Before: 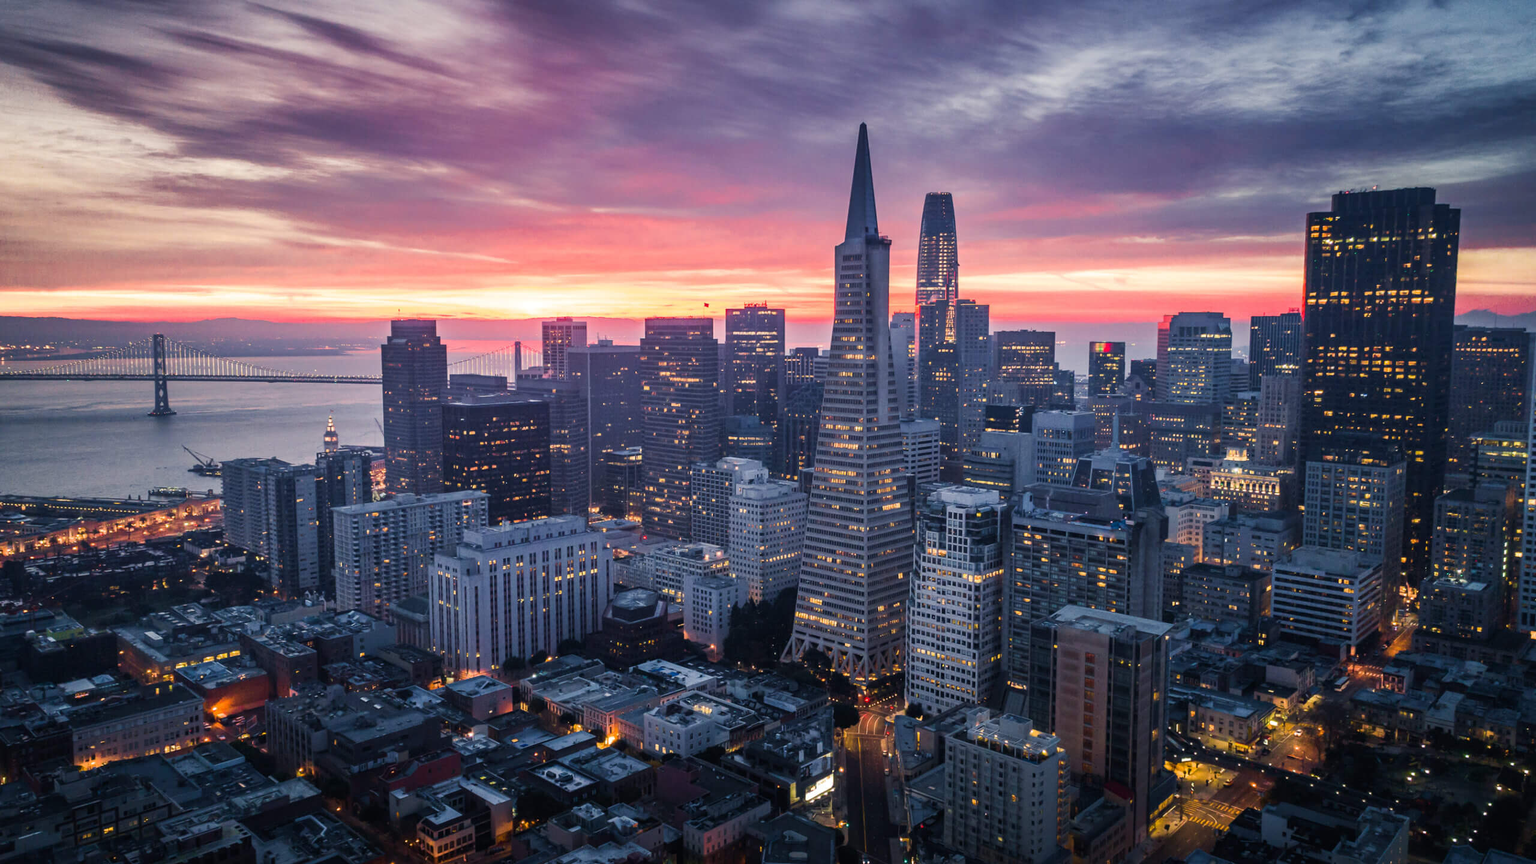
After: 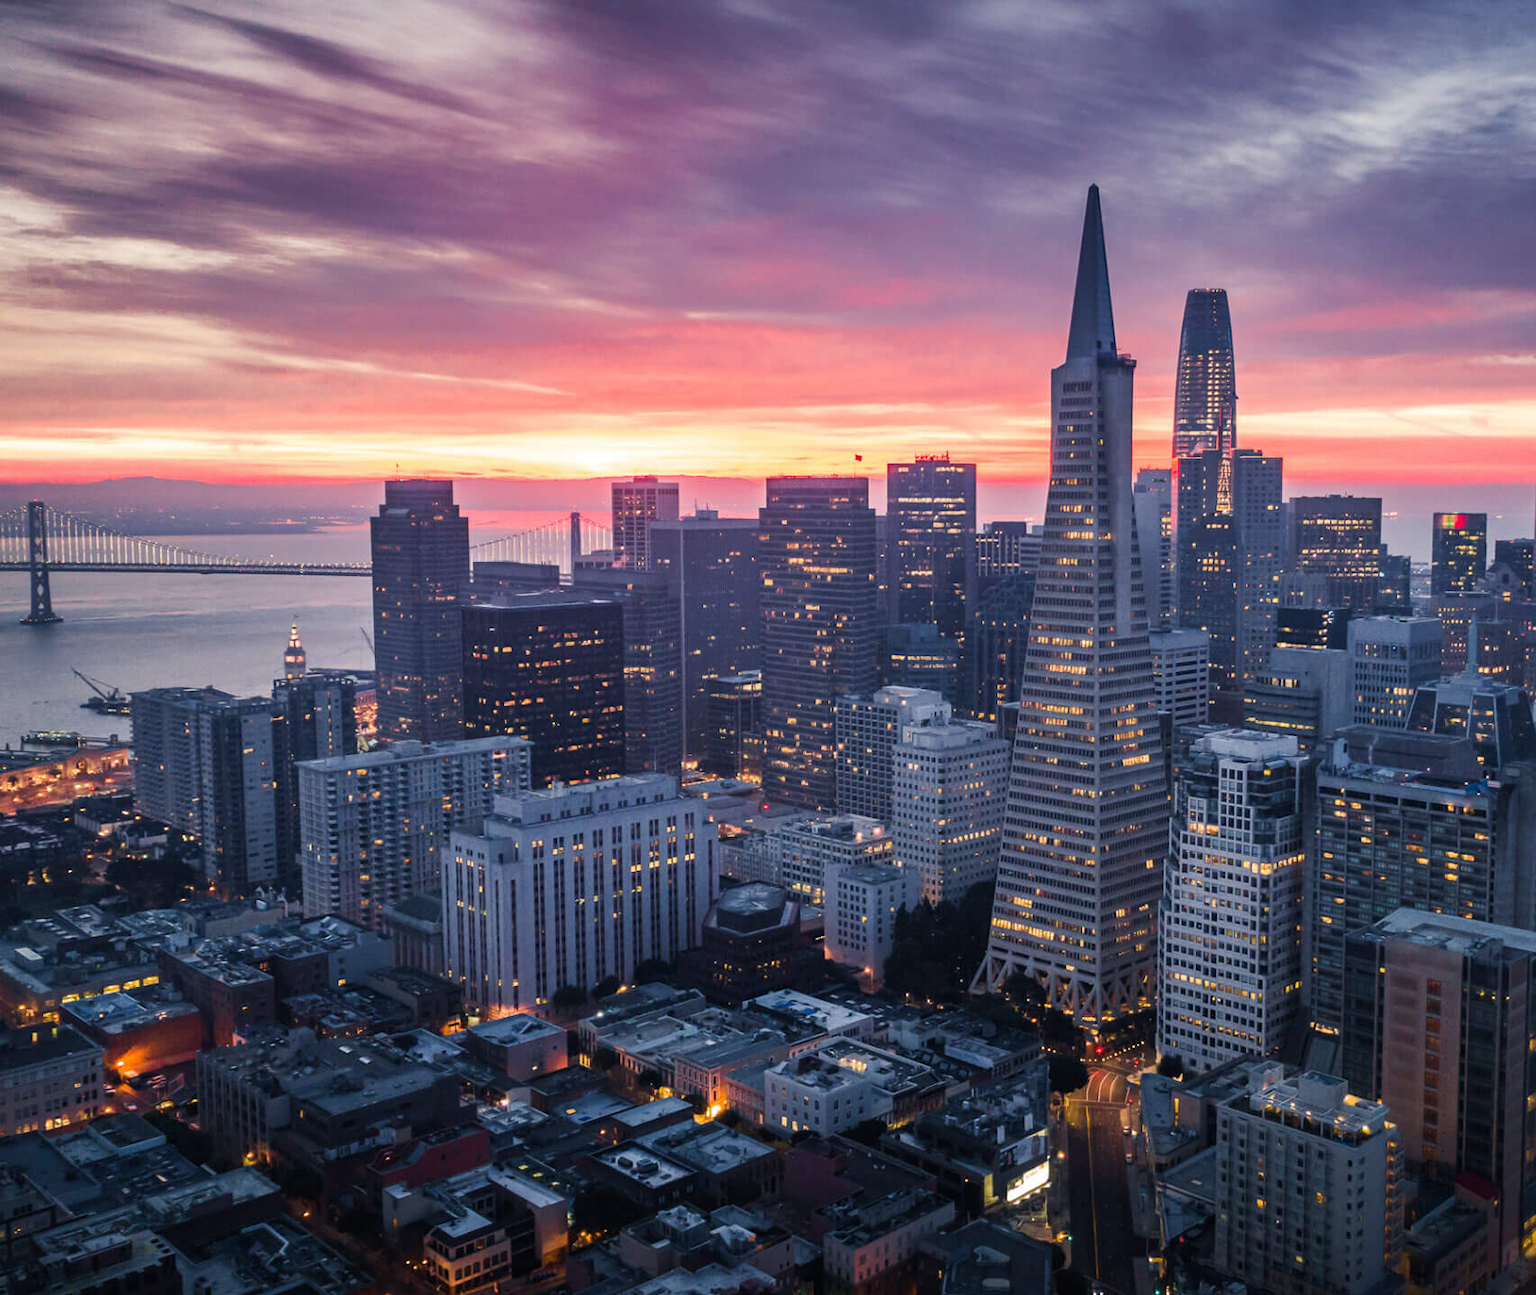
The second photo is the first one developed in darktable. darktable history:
crop and rotate: left 8.786%, right 24.548%
sharpen: radius 2.883, amount 0.868, threshold 47.523
